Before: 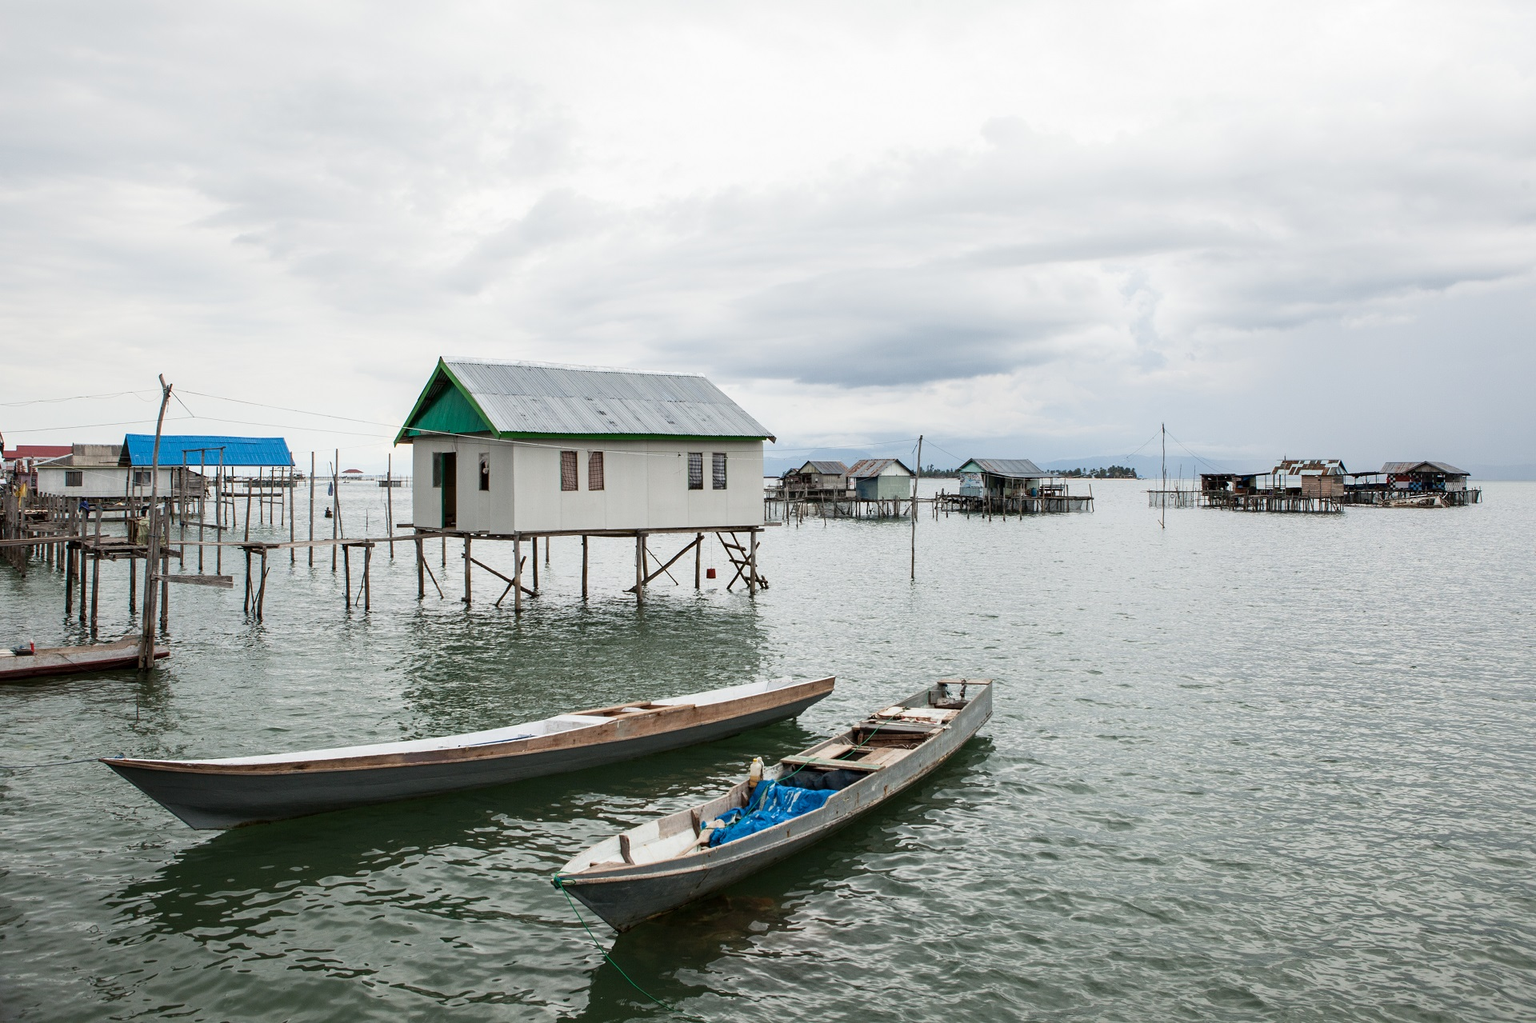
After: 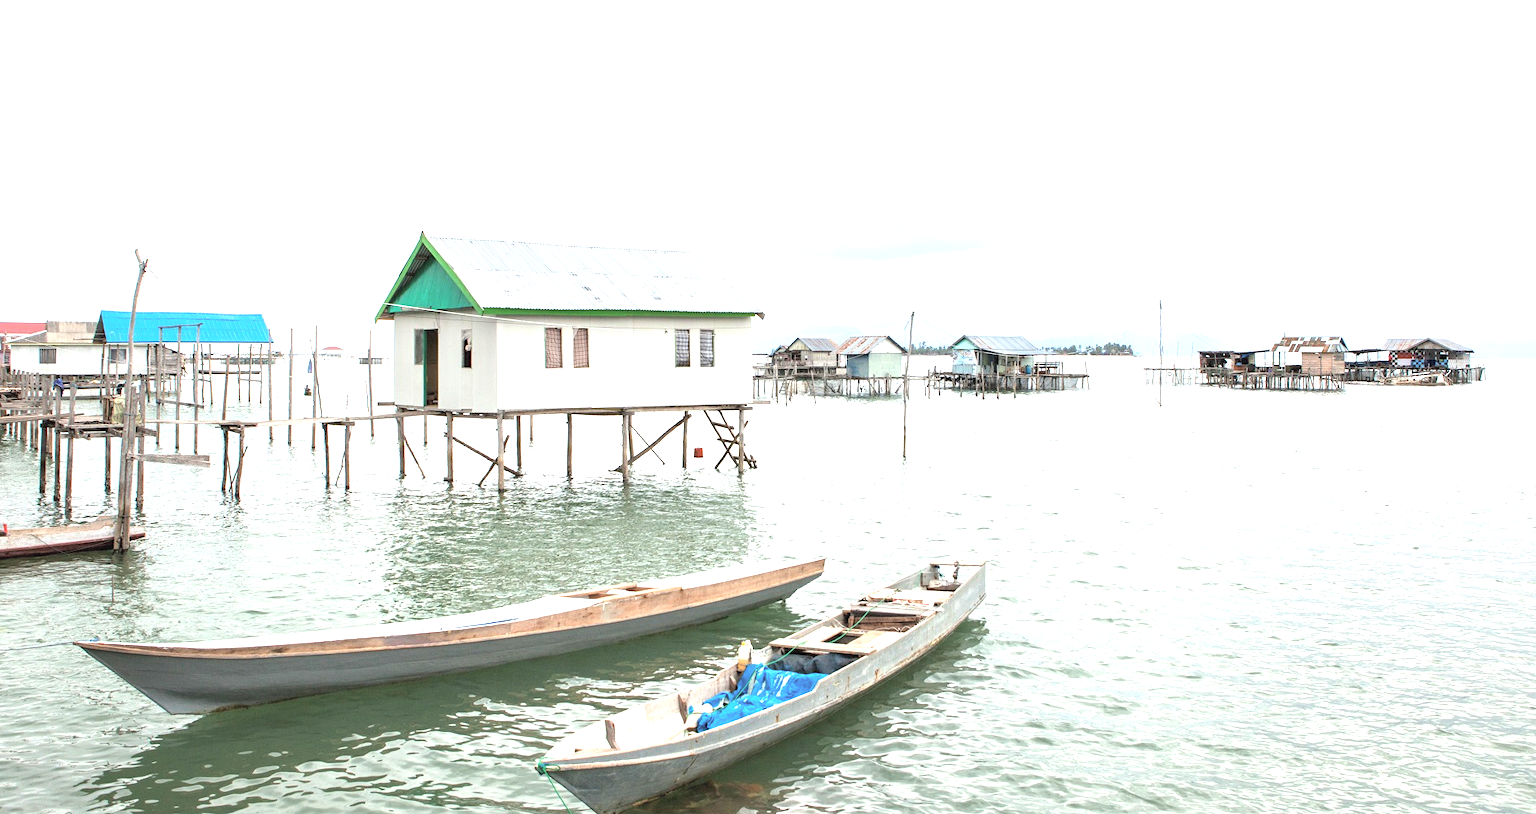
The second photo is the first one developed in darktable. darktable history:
crop and rotate: left 1.814%, top 12.818%, right 0.25%, bottom 9.225%
contrast brightness saturation: brightness 0.28
exposure: black level correction 0, exposure 1.5 EV, compensate exposure bias true, compensate highlight preservation false
